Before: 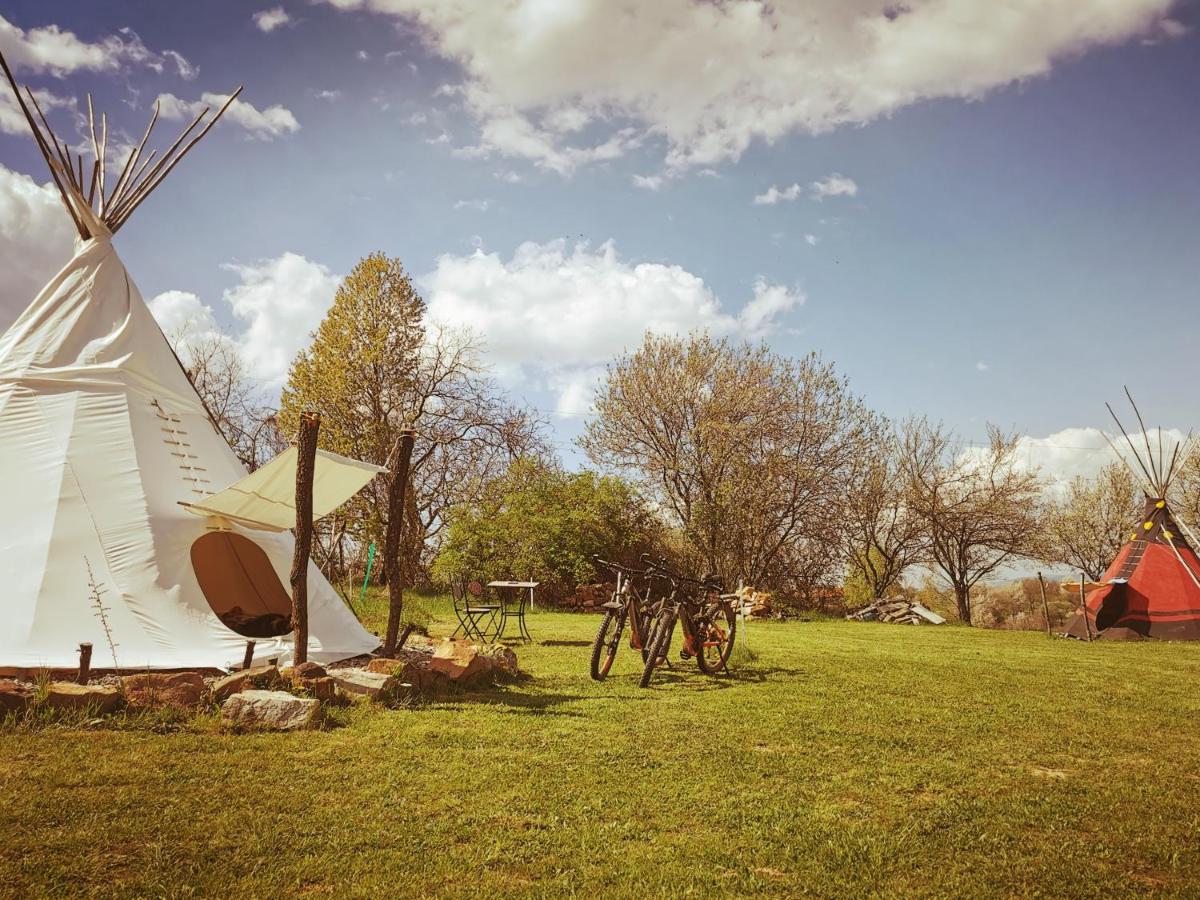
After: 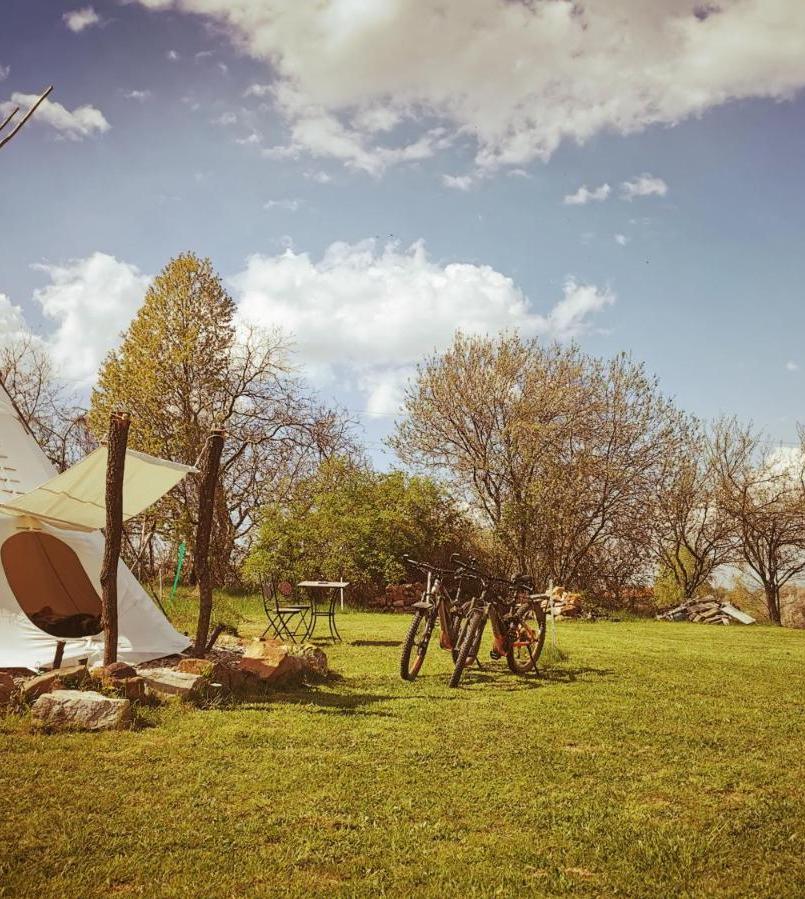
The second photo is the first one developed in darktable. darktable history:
crop and rotate: left 15.891%, right 16.955%
